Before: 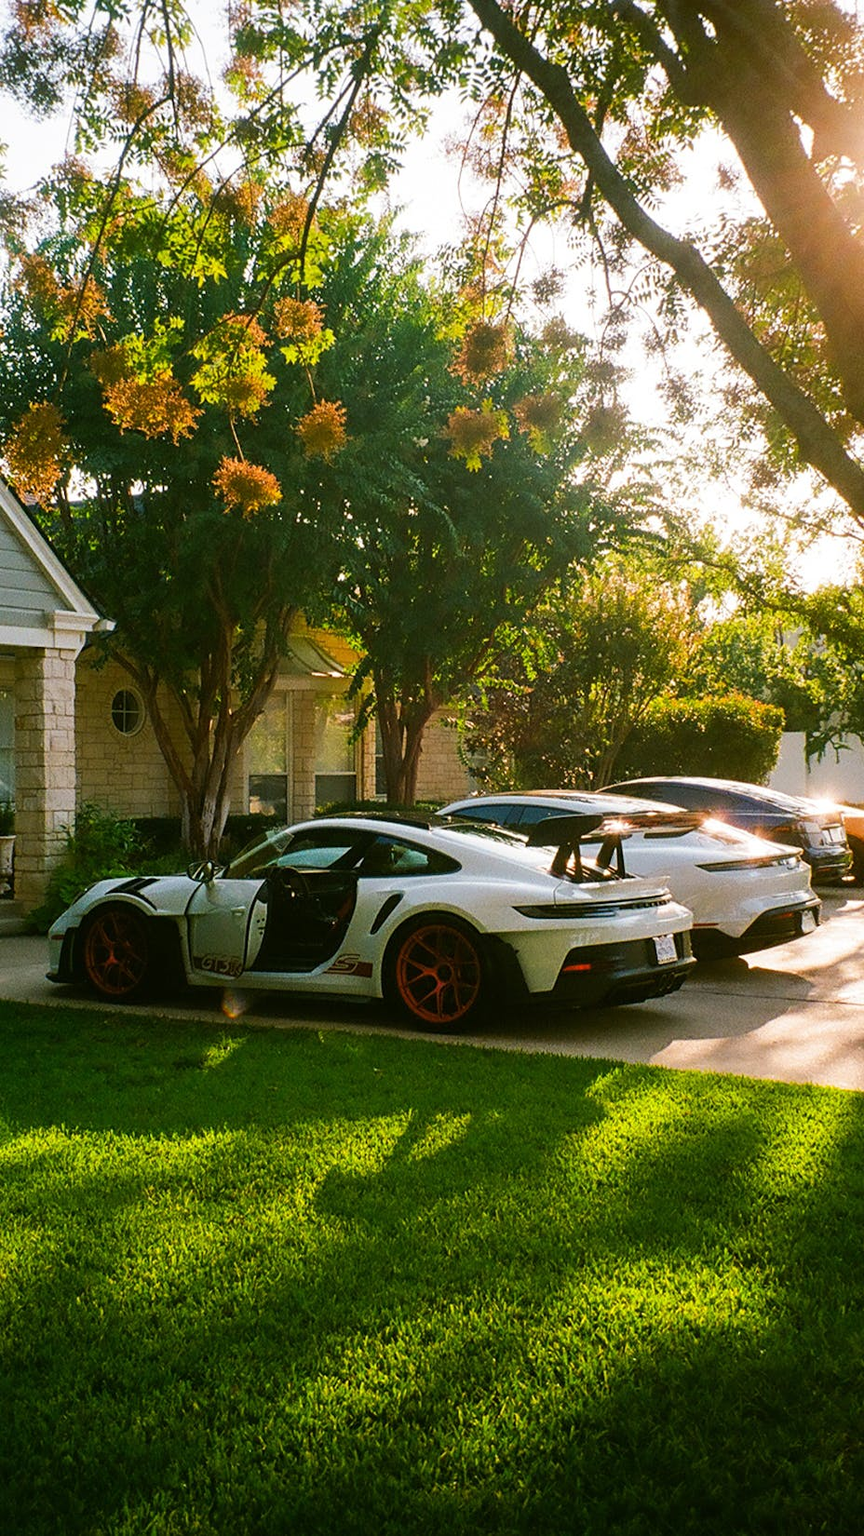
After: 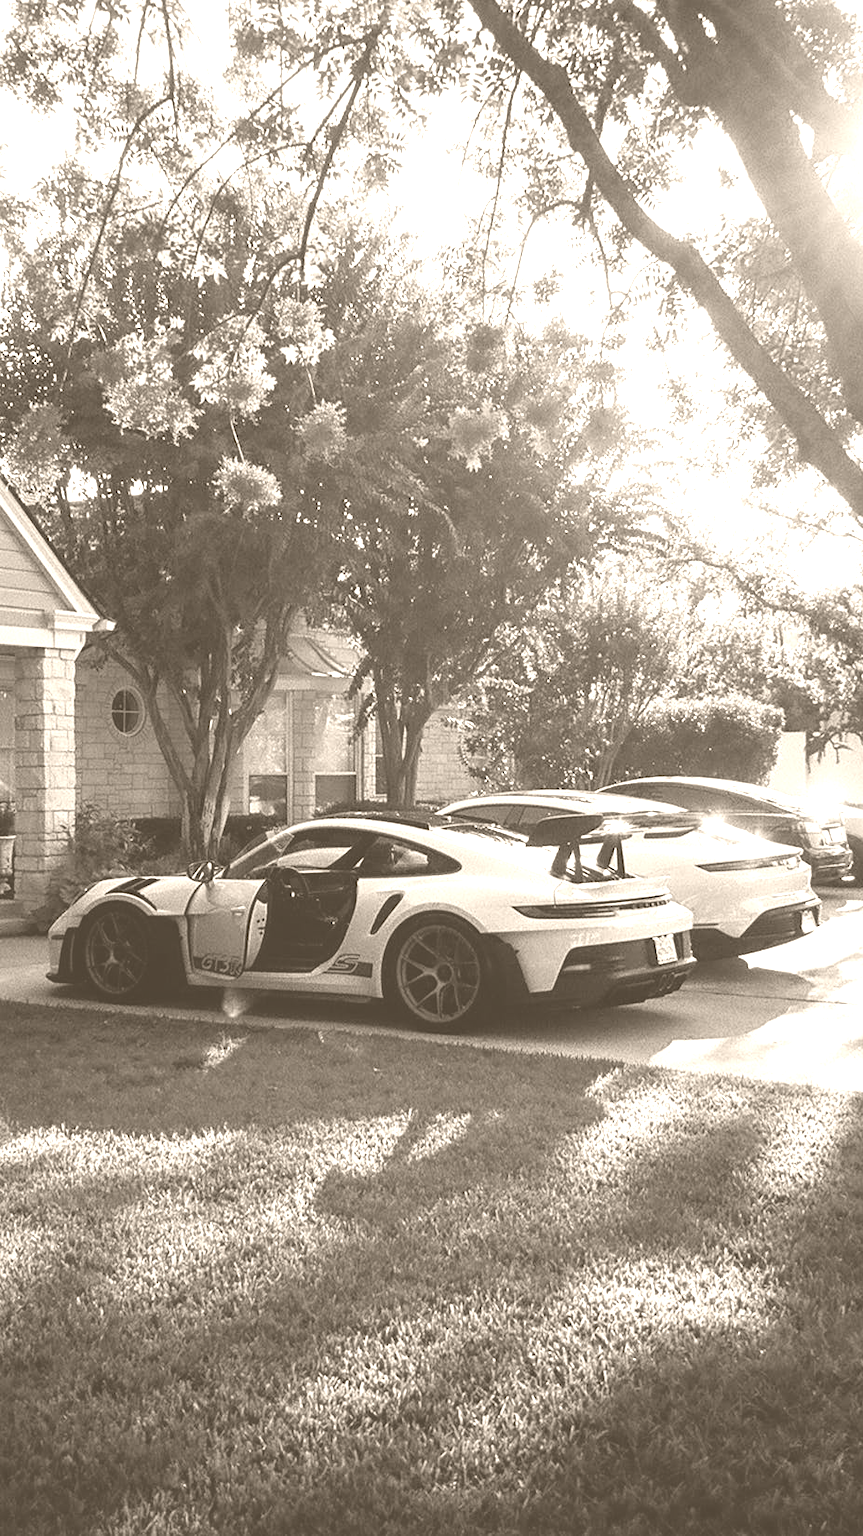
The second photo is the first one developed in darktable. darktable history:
colorize: hue 34.49°, saturation 35.33%, source mix 100%, version 1
local contrast: highlights 100%, shadows 100%, detail 120%, midtone range 0.2
contrast brightness saturation: contrast 0.04, saturation 0.16
